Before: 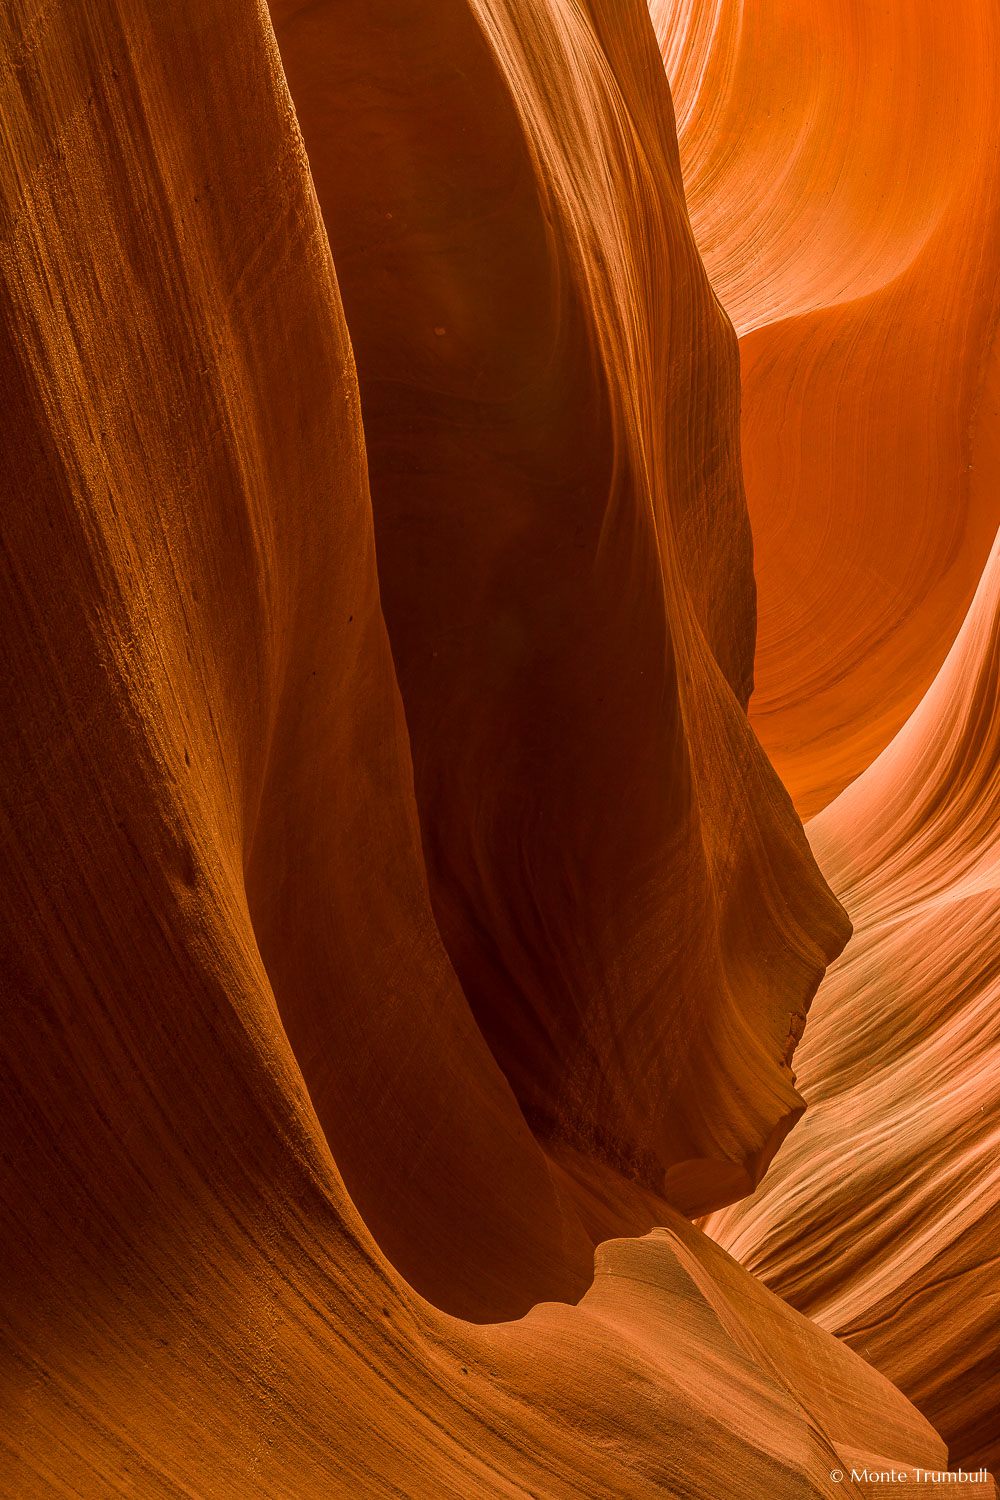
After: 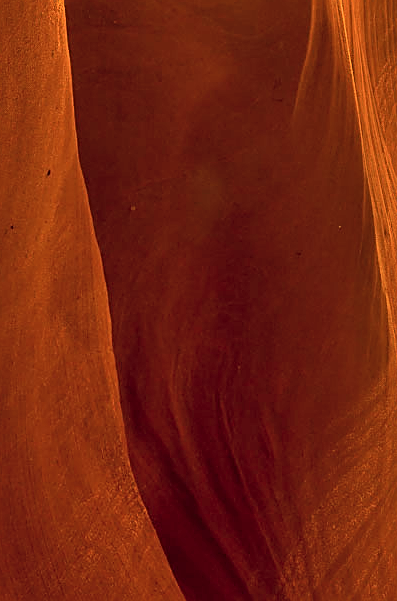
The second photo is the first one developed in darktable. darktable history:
crop: left 30.2%, top 29.764%, right 30.023%, bottom 30.127%
shadows and highlights: shadows 60.72, soften with gaussian
sharpen: on, module defaults
color calibration: illuminant same as pipeline (D50), adaptation XYZ, x 0.346, y 0.357, temperature 5008.49 K, saturation algorithm version 1 (2020)
